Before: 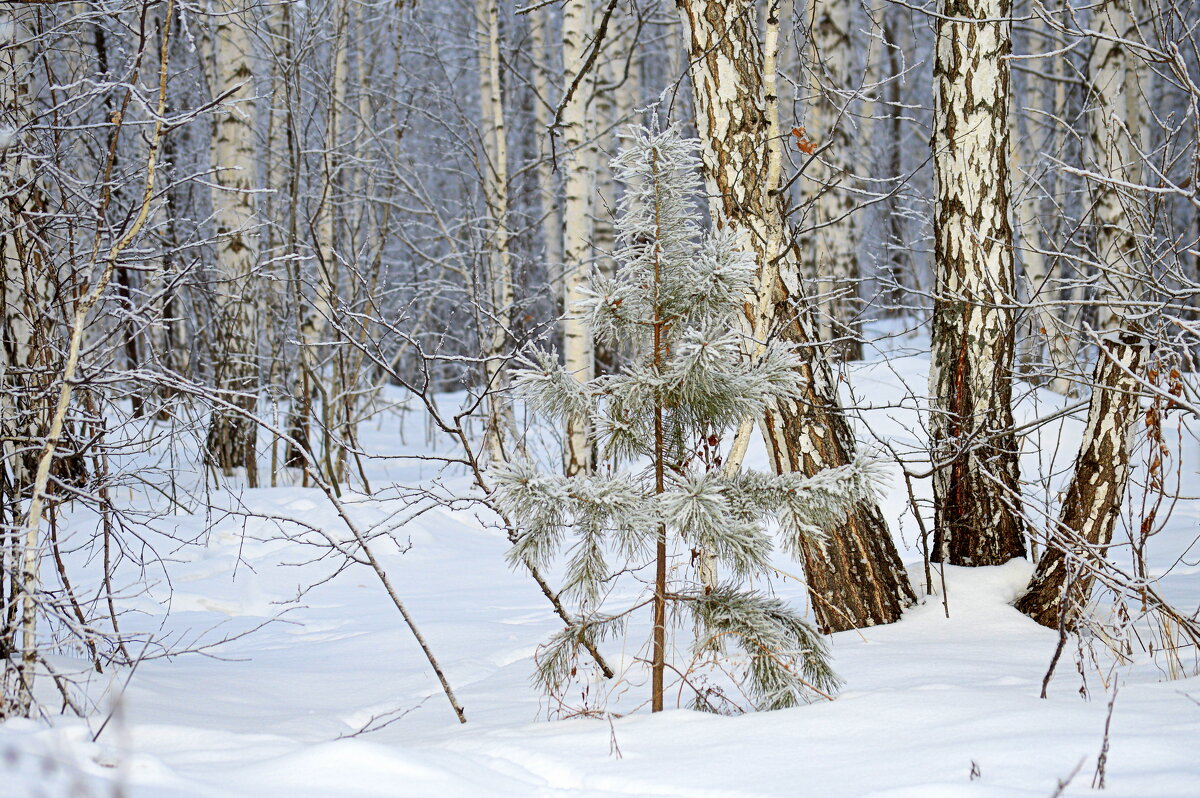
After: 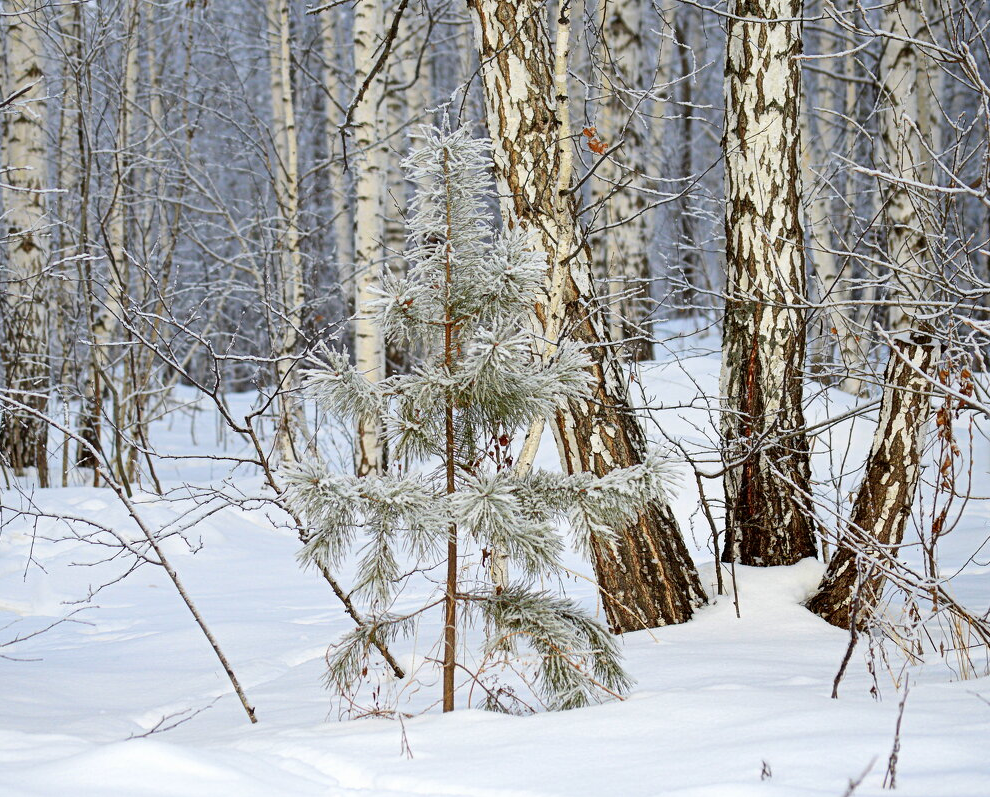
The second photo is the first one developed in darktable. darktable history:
crop: left 17.437%, bottom 0.039%
